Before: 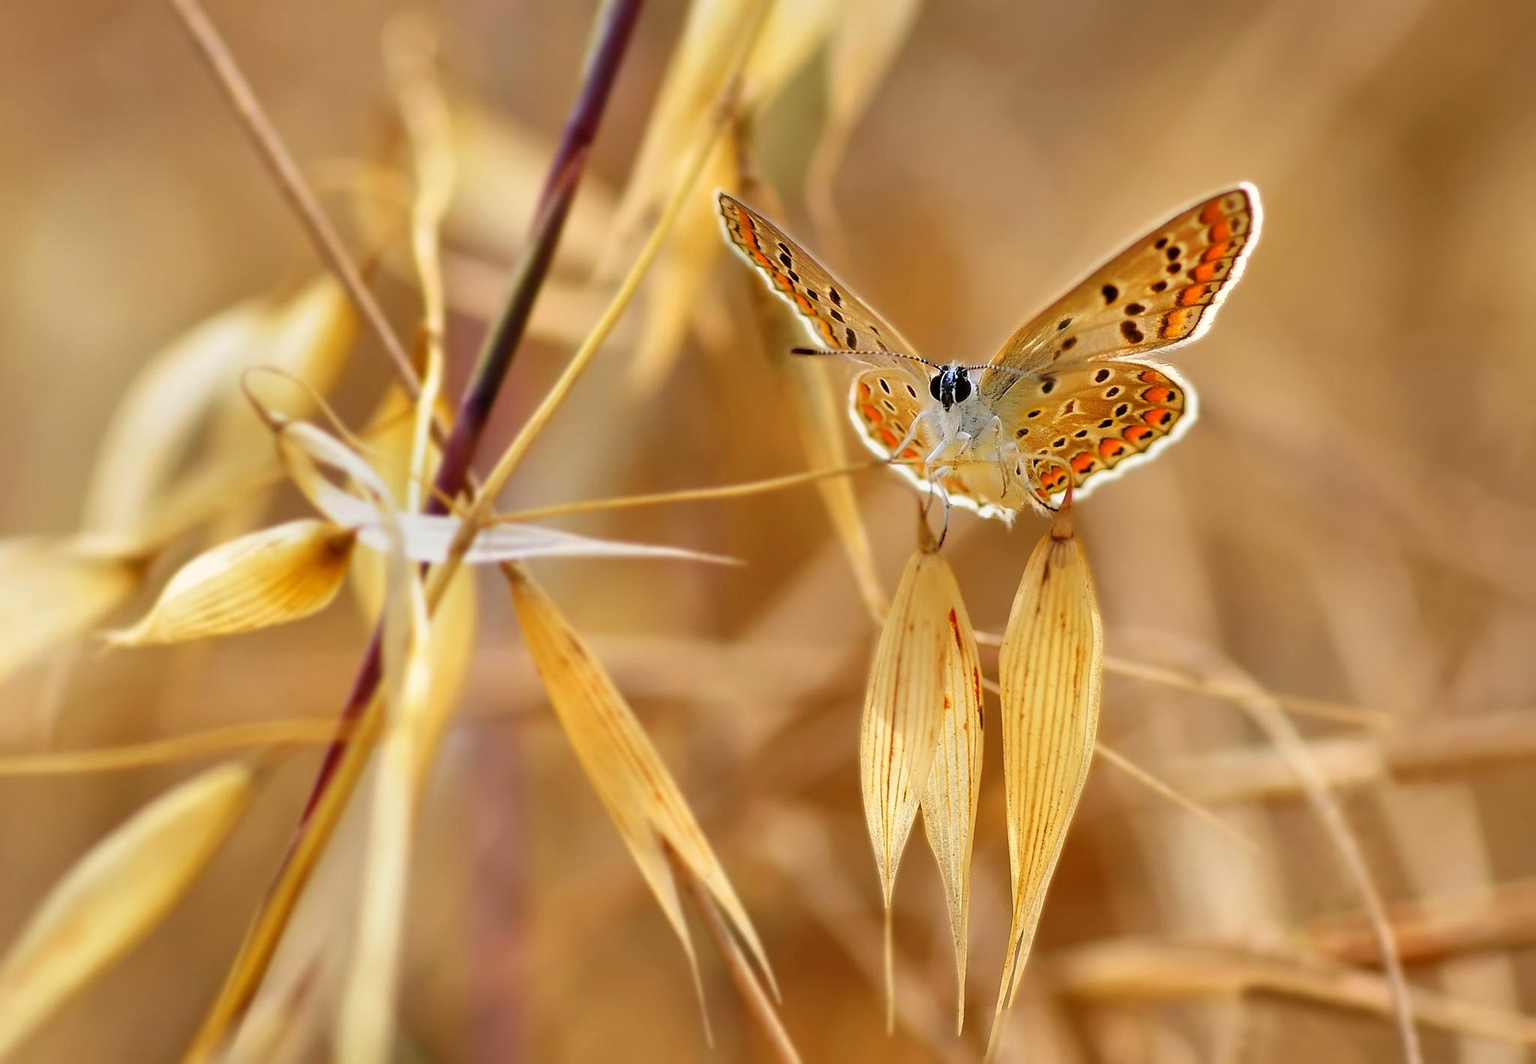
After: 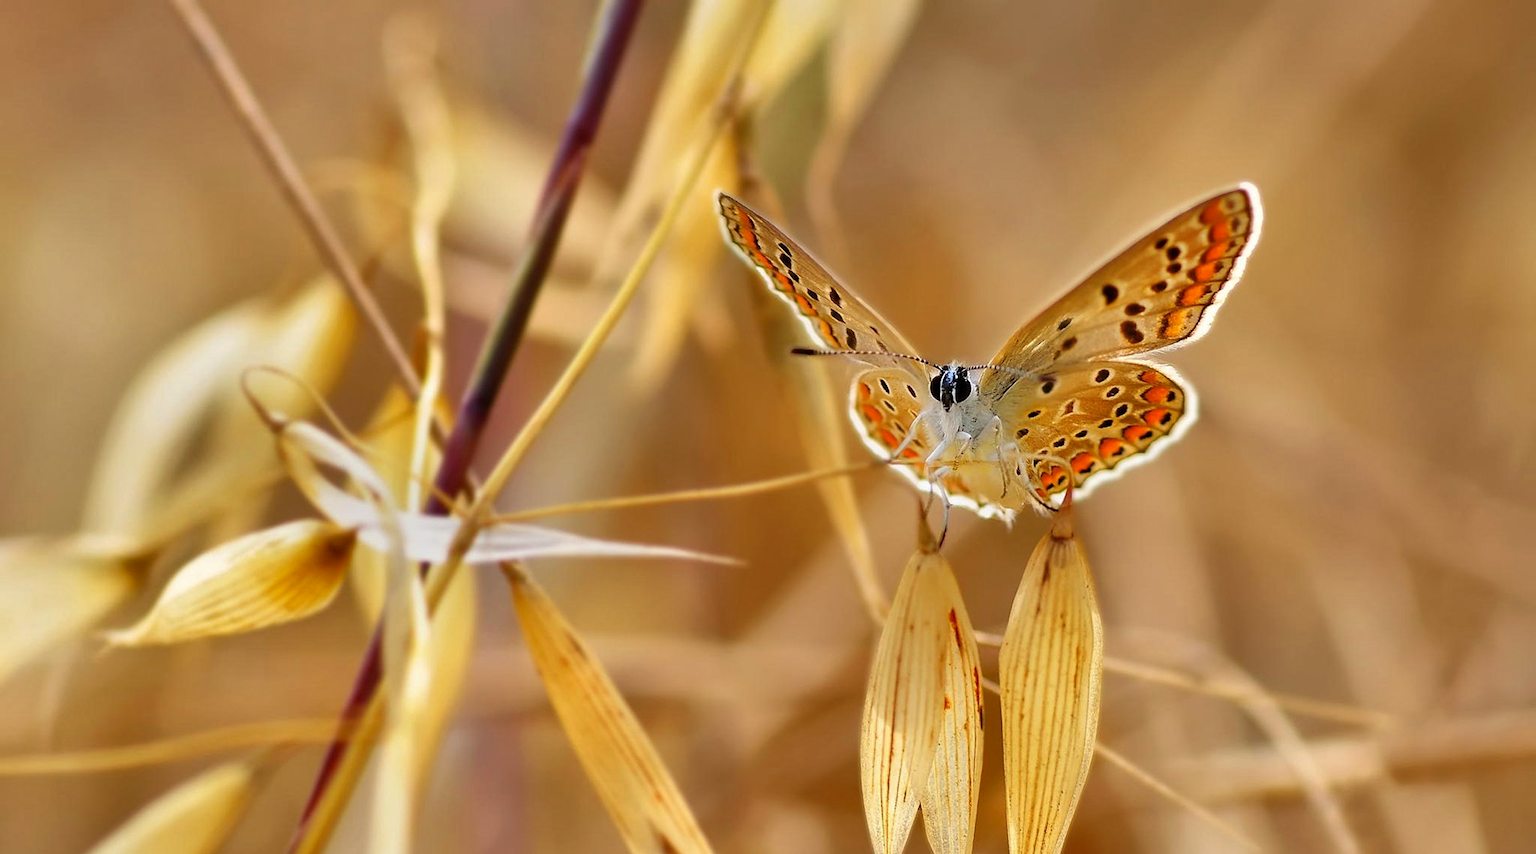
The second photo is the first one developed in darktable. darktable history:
crop: bottom 19.644%
shadows and highlights: soften with gaussian
